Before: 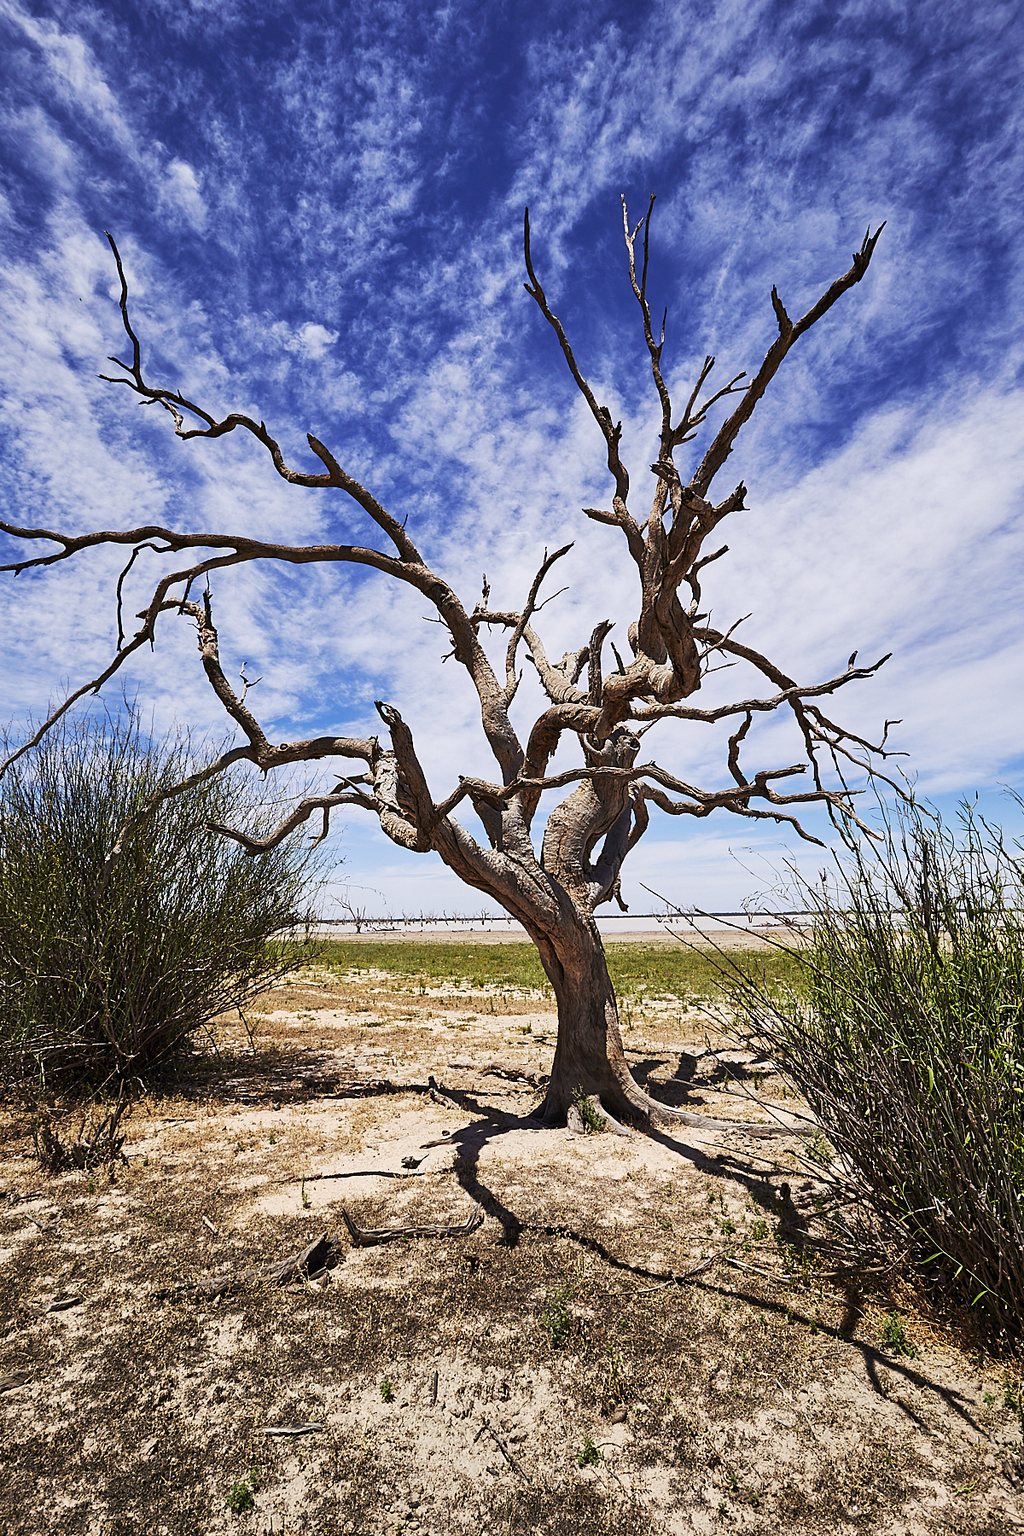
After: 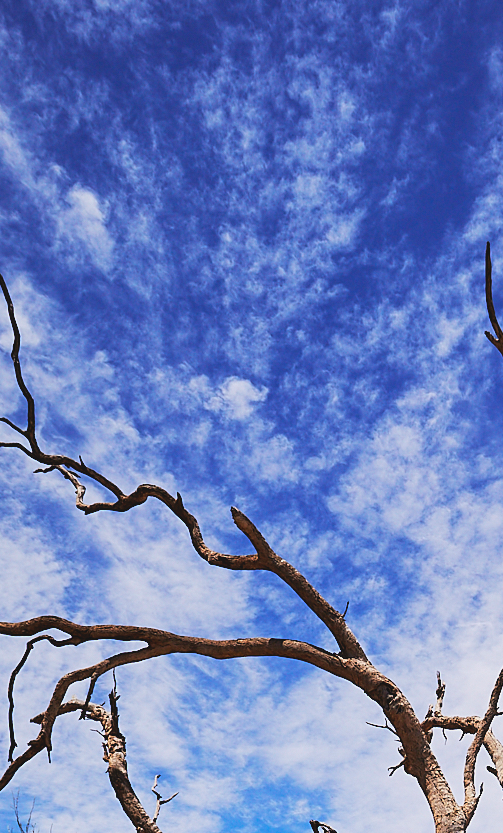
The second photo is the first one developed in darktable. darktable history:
contrast brightness saturation: contrast -0.1, brightness 0.05, saturation 0.08
crop and rotate: left 10.817%, top 0.062%, right 47.194%, bottom 53.626%
